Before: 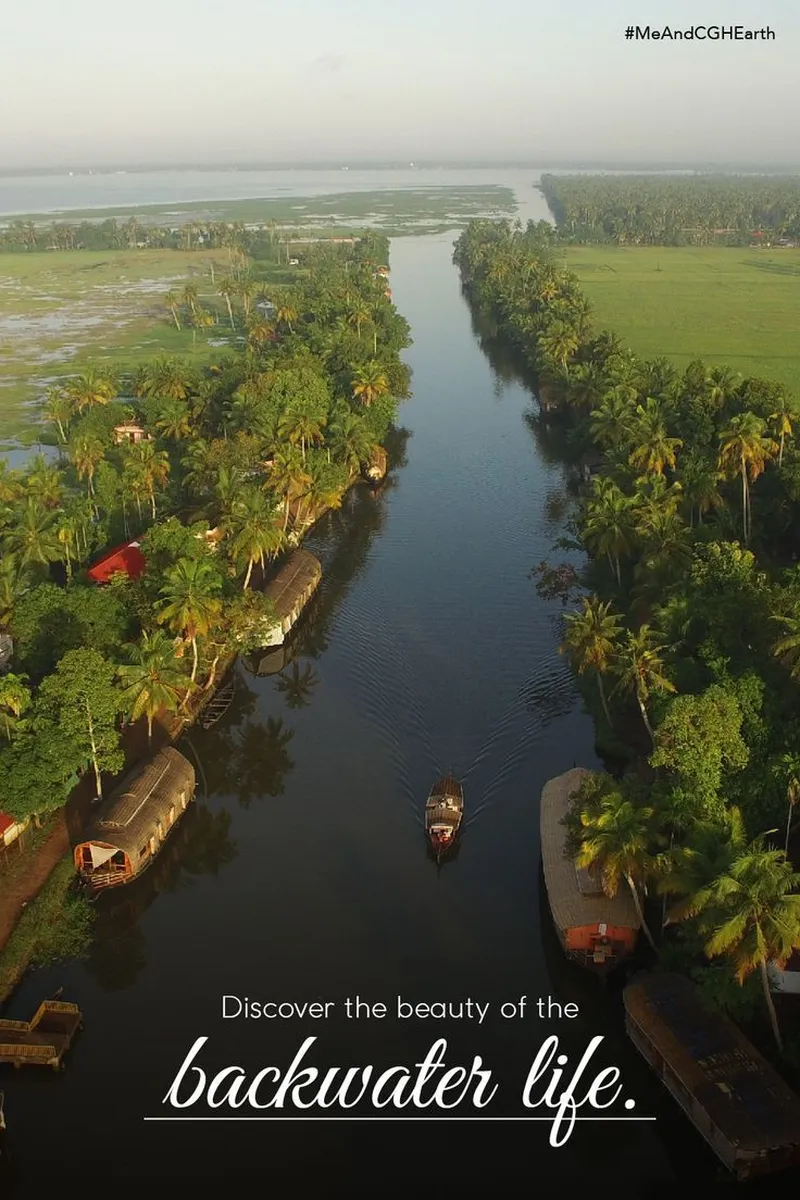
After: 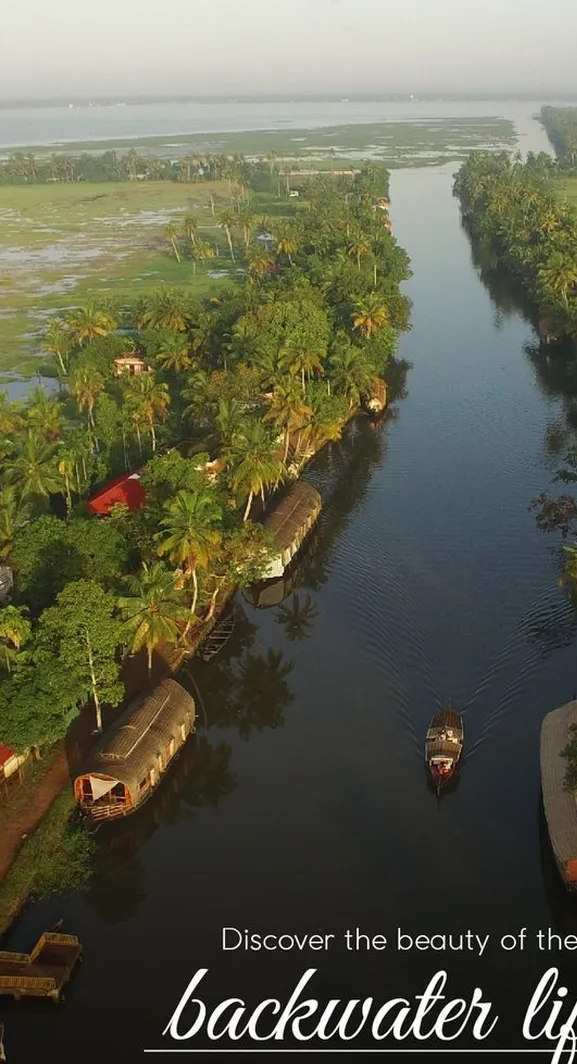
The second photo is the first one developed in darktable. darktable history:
crop: top 5.749%, right 27.874%, bottom 5.566%
